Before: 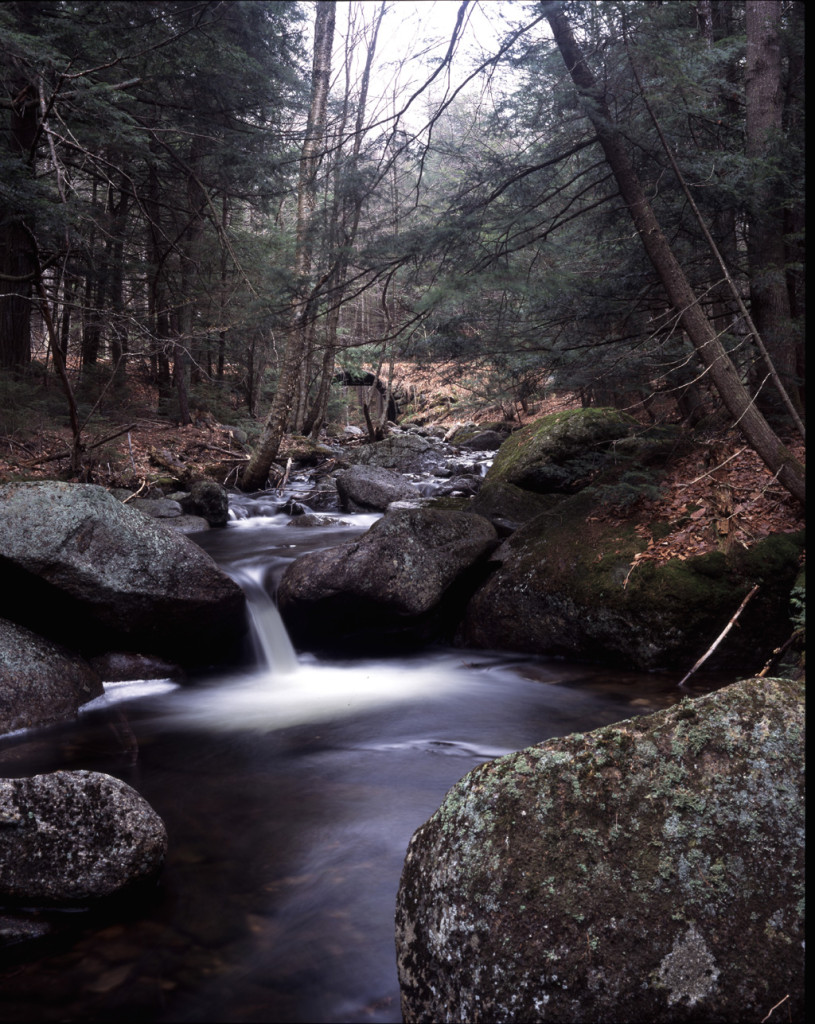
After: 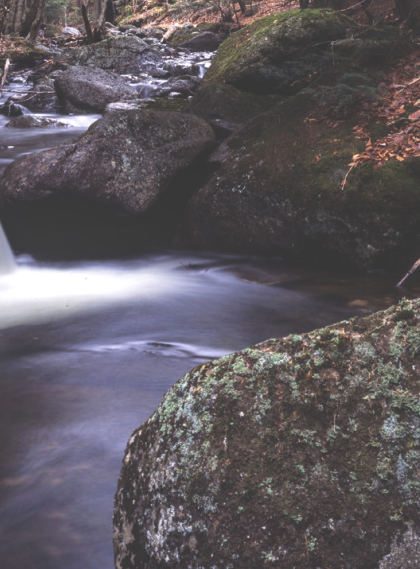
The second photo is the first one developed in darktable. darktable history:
color balance rgb: perceptual saturation grading › global saturation 29.522%, global vibrance 20%
local contrast: on, module defaults
exposure: black level correction -0.041, exposure 0.061 EV, compensate highlight preservation false
crop: left 34.69%, top 38.978%, right 13.707%, bottom 5.423%
